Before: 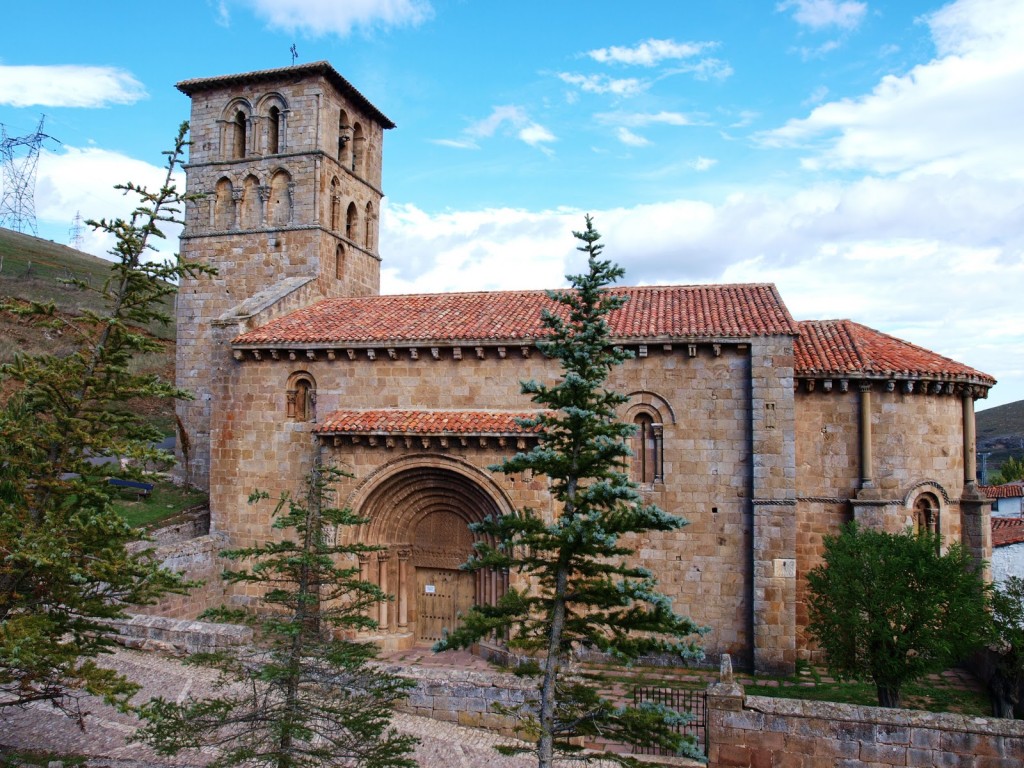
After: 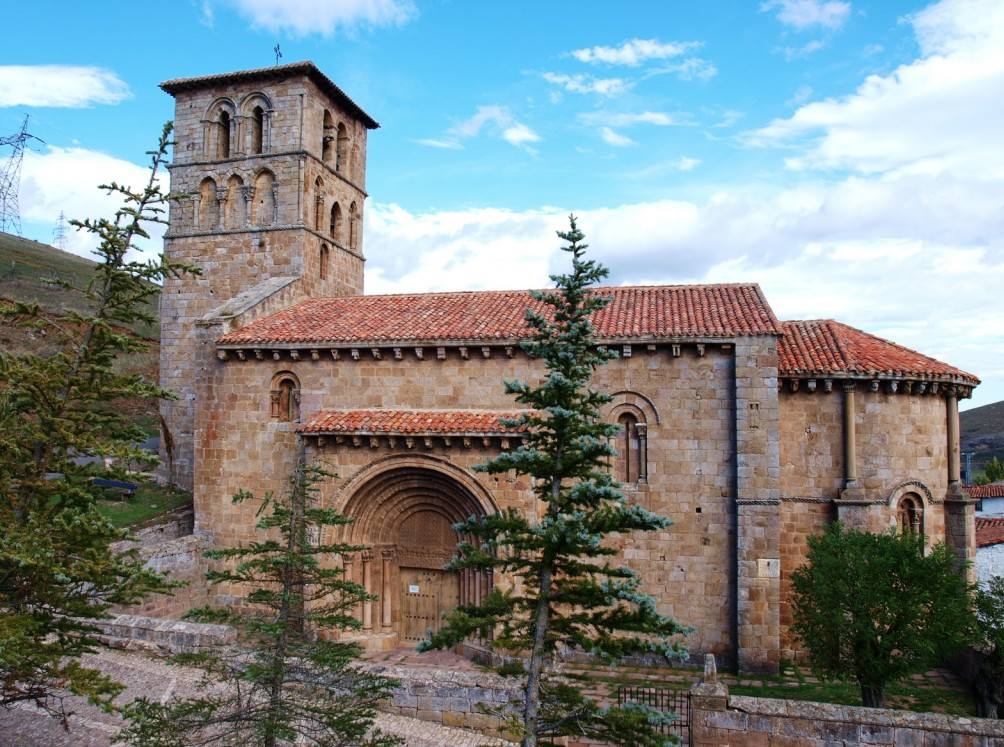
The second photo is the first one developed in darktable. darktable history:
crop: left 1.651%, right 0.269%, bottom 2.059%
